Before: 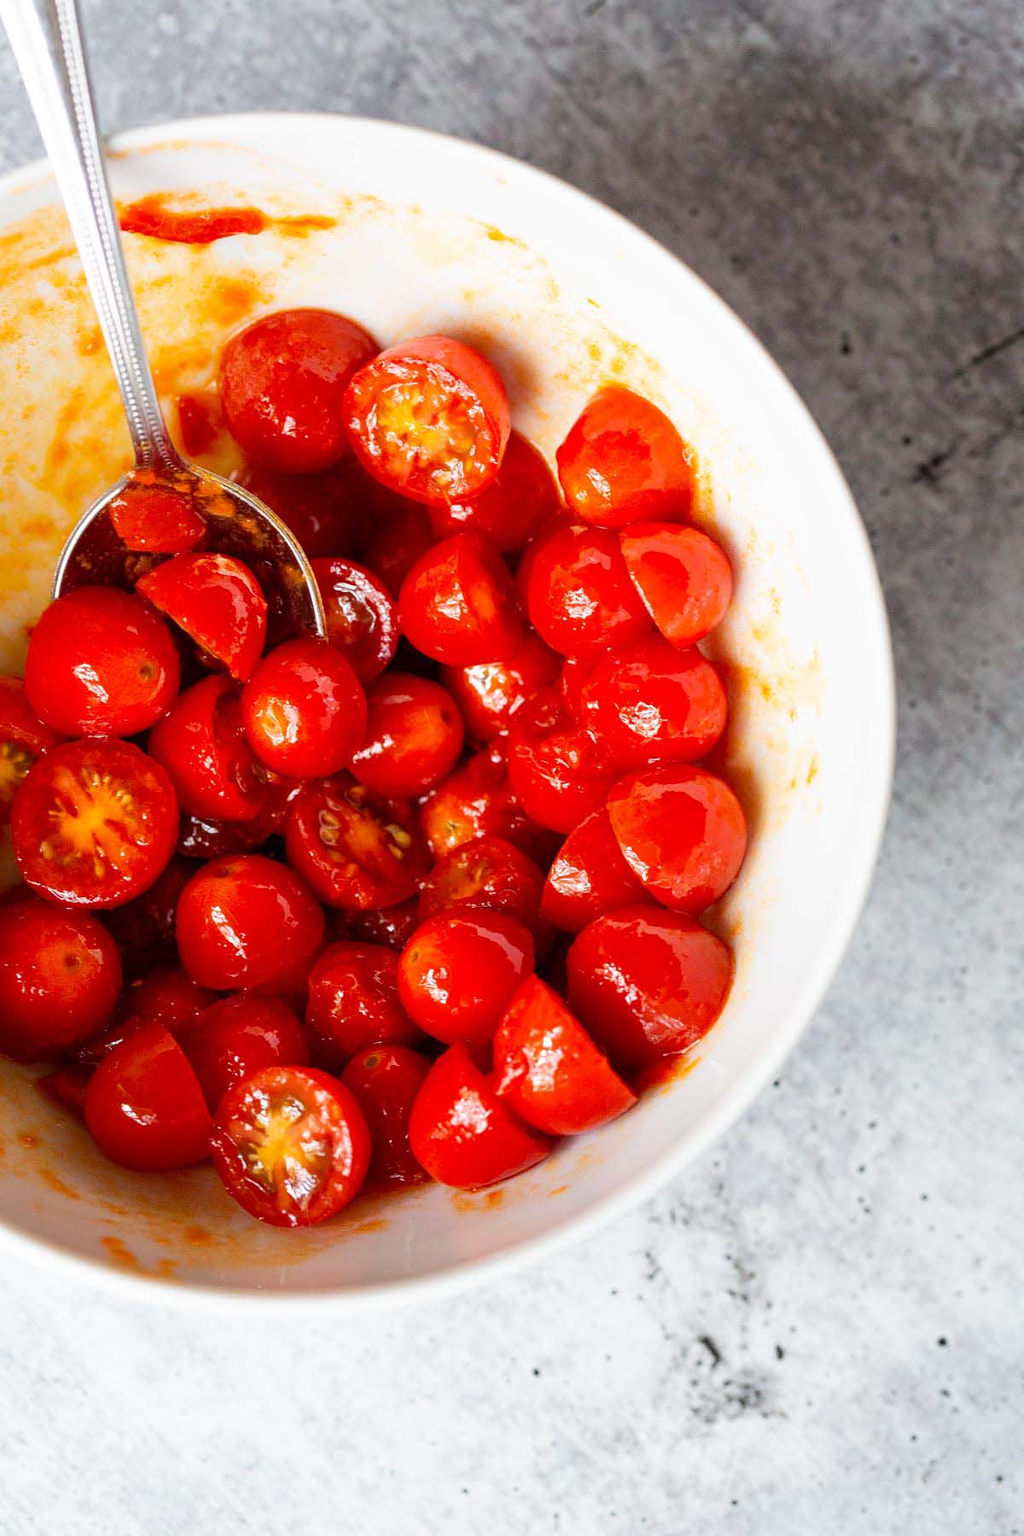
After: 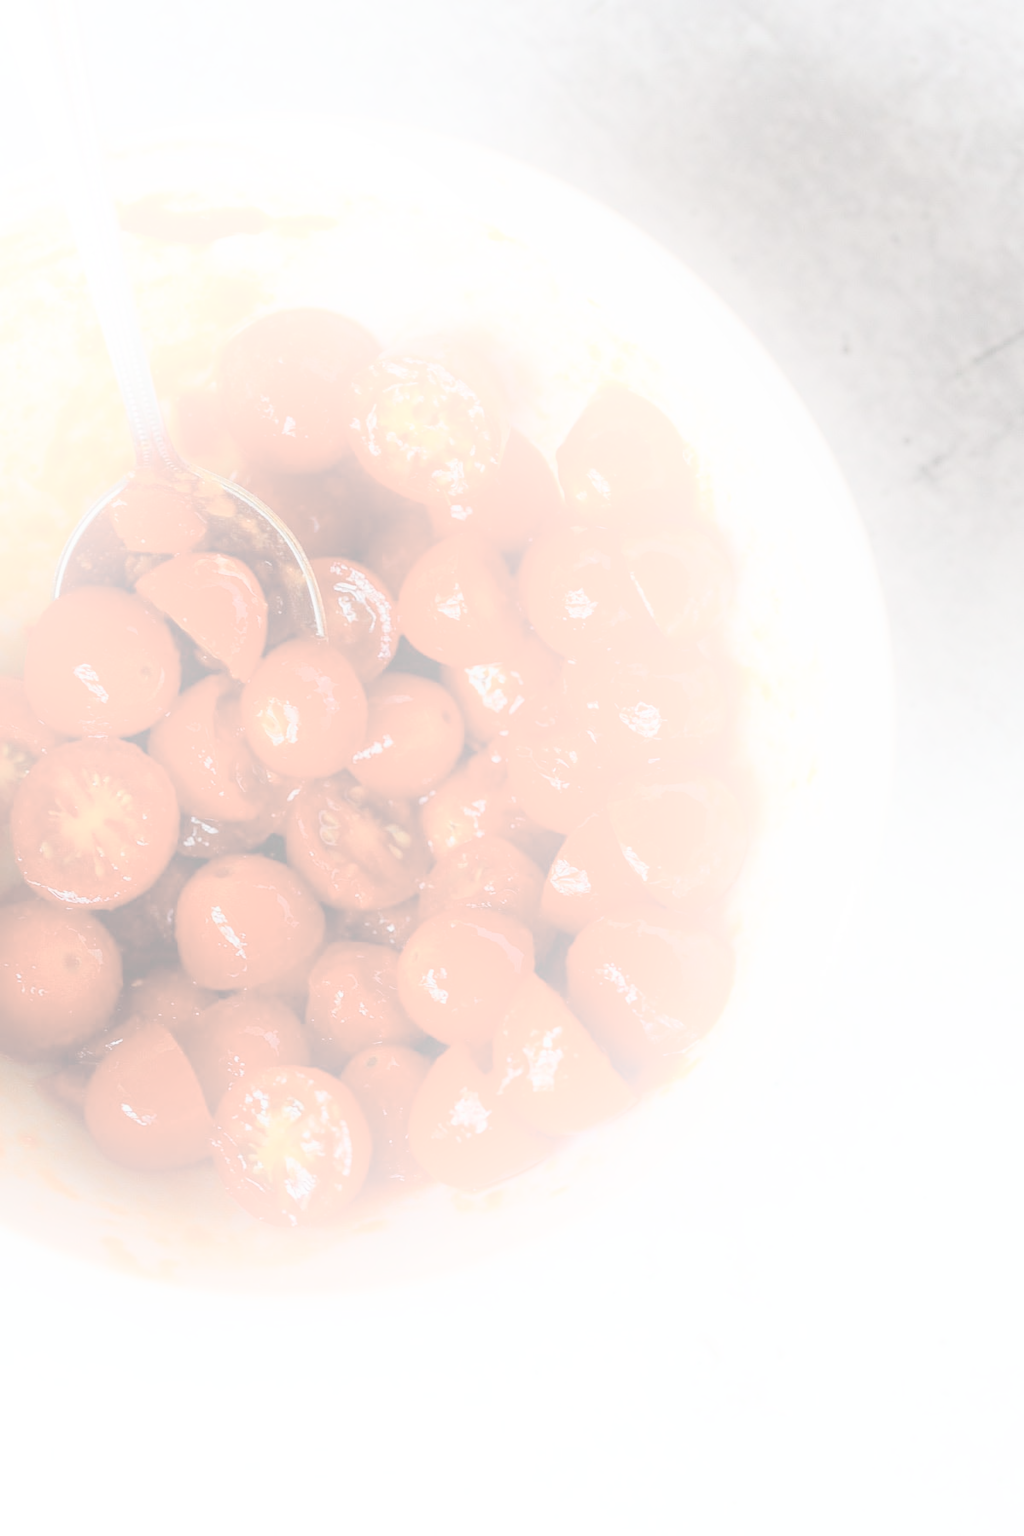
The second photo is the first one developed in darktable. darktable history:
shadows and highlights: shadows -90, highlights 90, soften with gaussian
exposure: exposure 0.367 EV, compensate highlight preservation false
contrast brightness saturation: contrast -0.32, brightness 0.75, saturation -0.78
